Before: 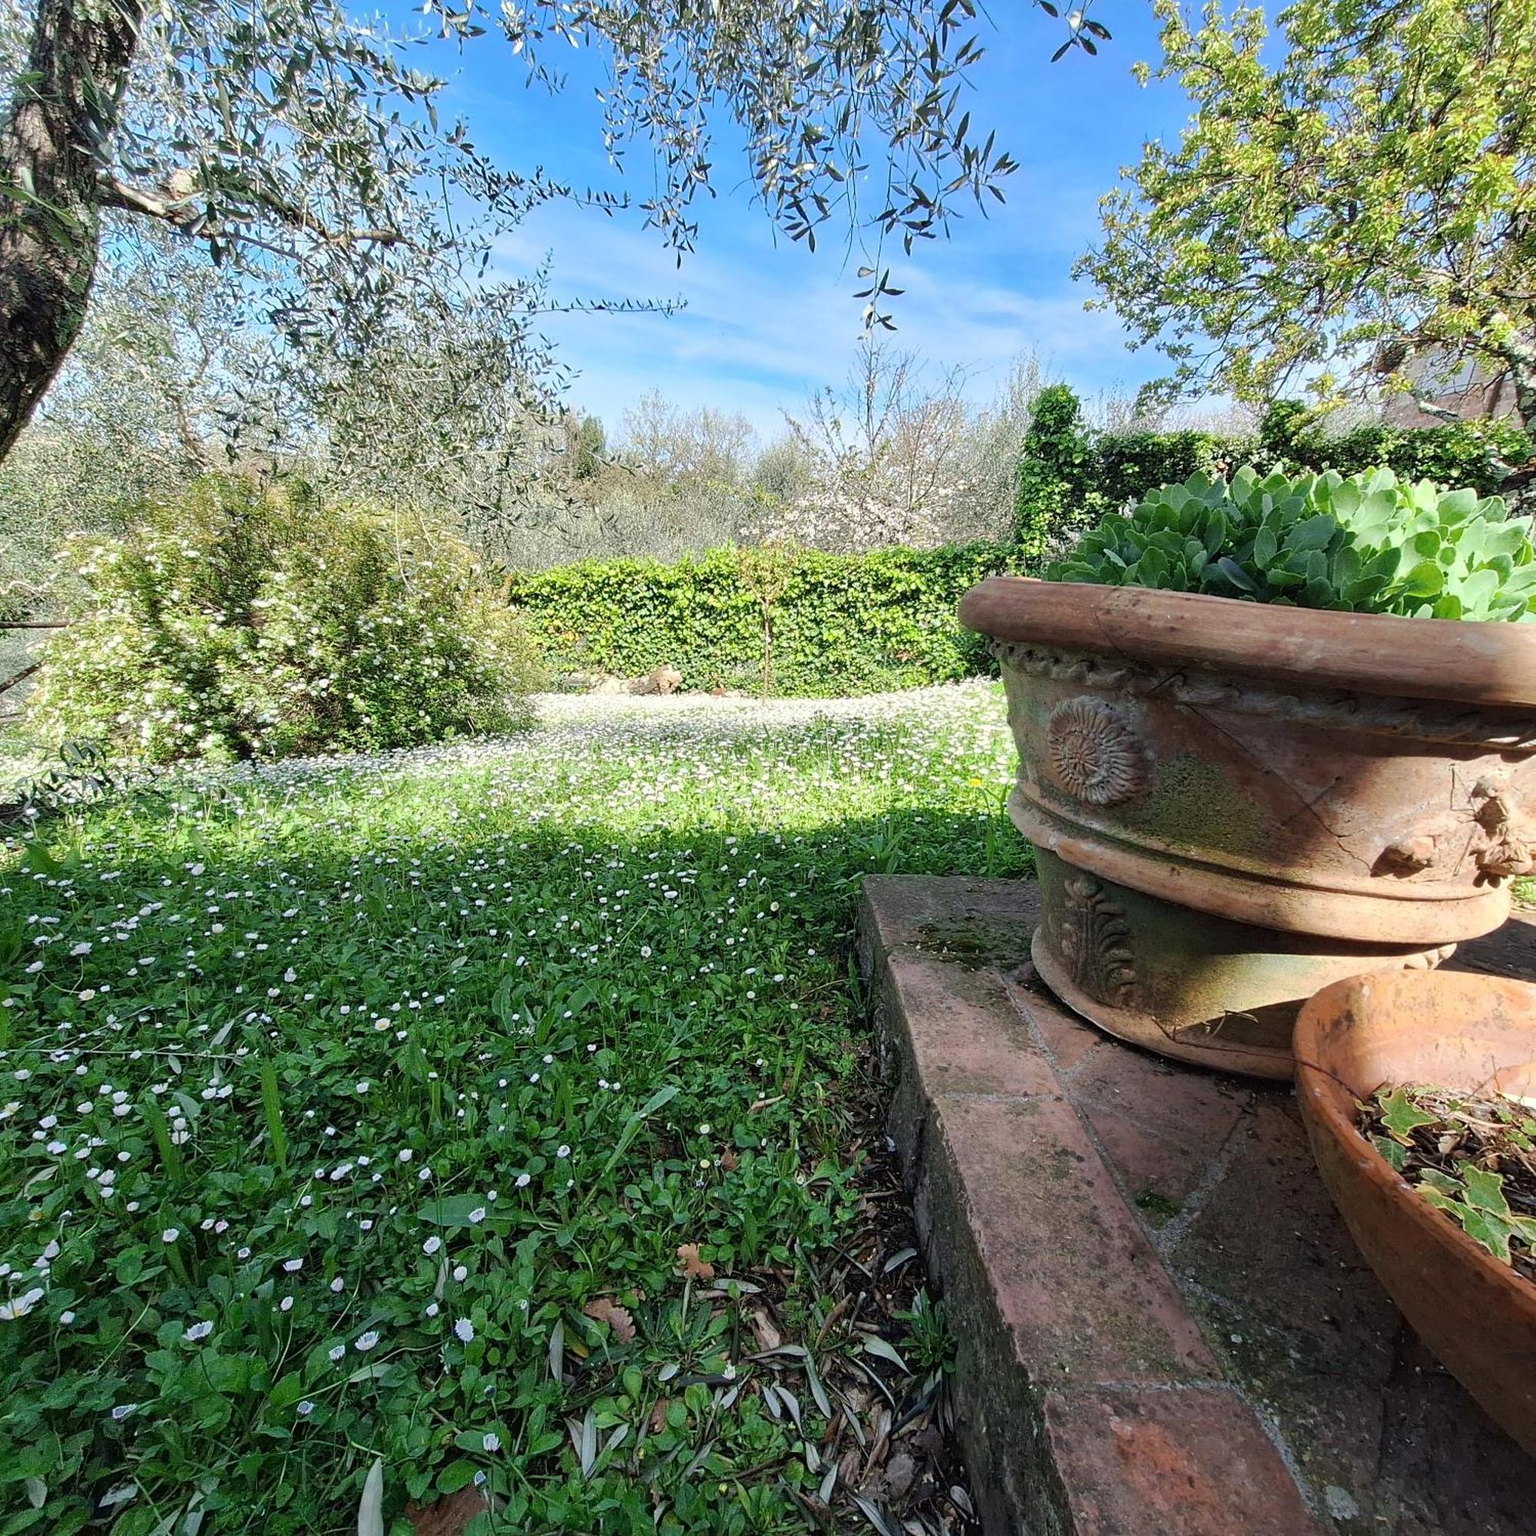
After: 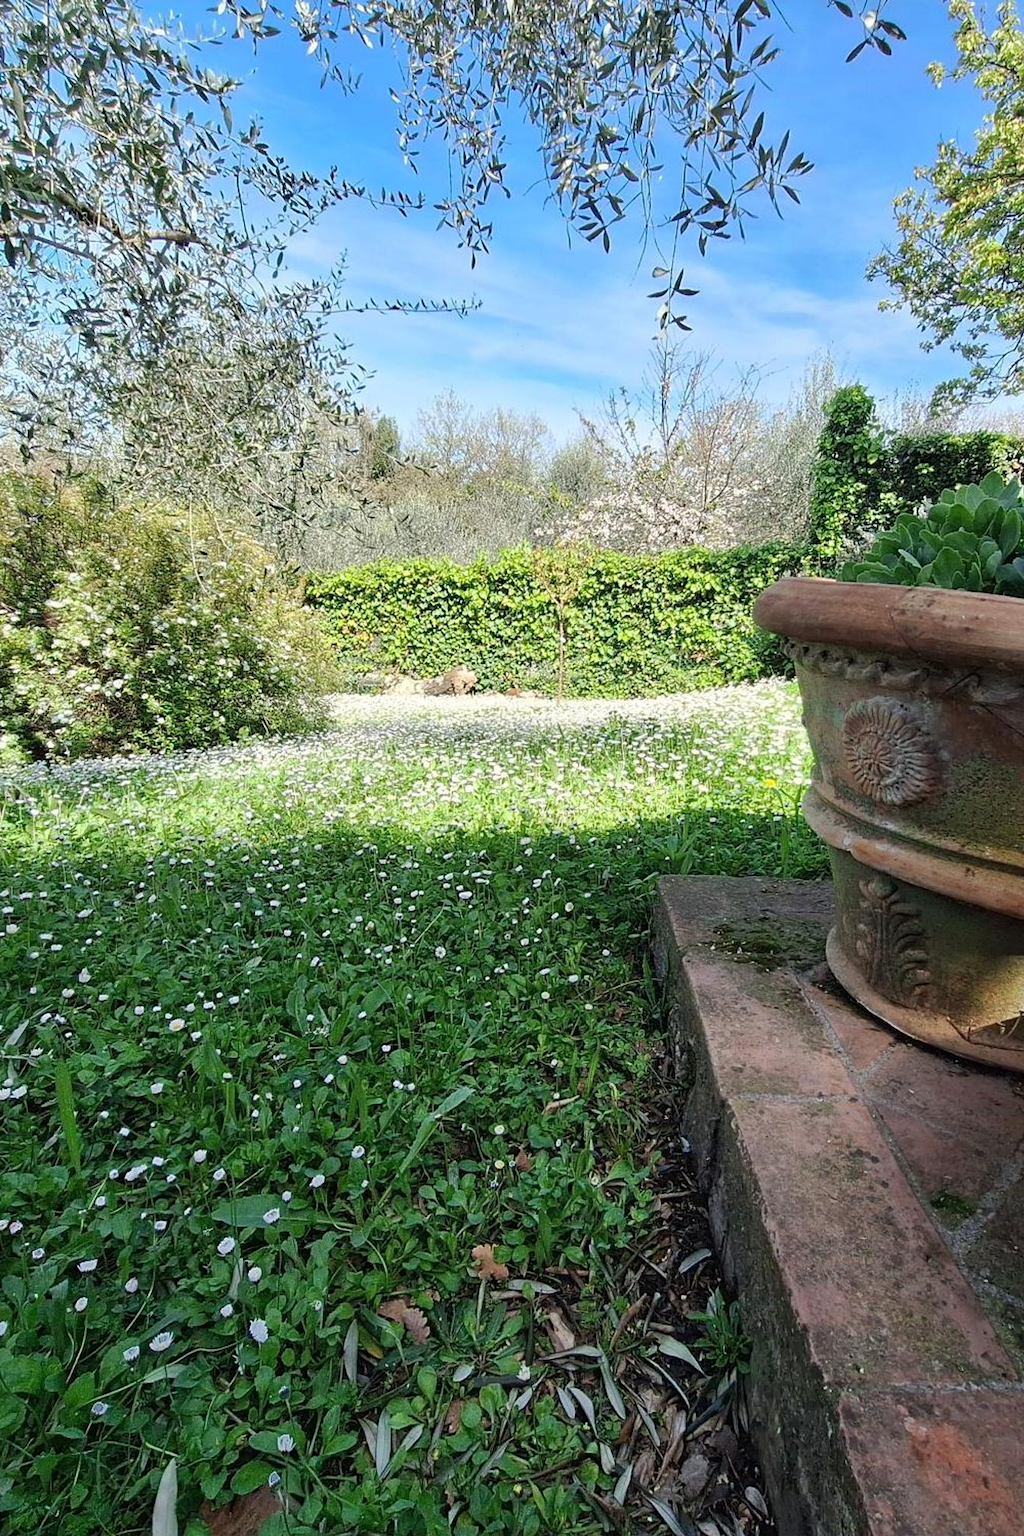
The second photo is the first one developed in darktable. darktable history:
crop and rotate: left 13.405%, right 19.896%
